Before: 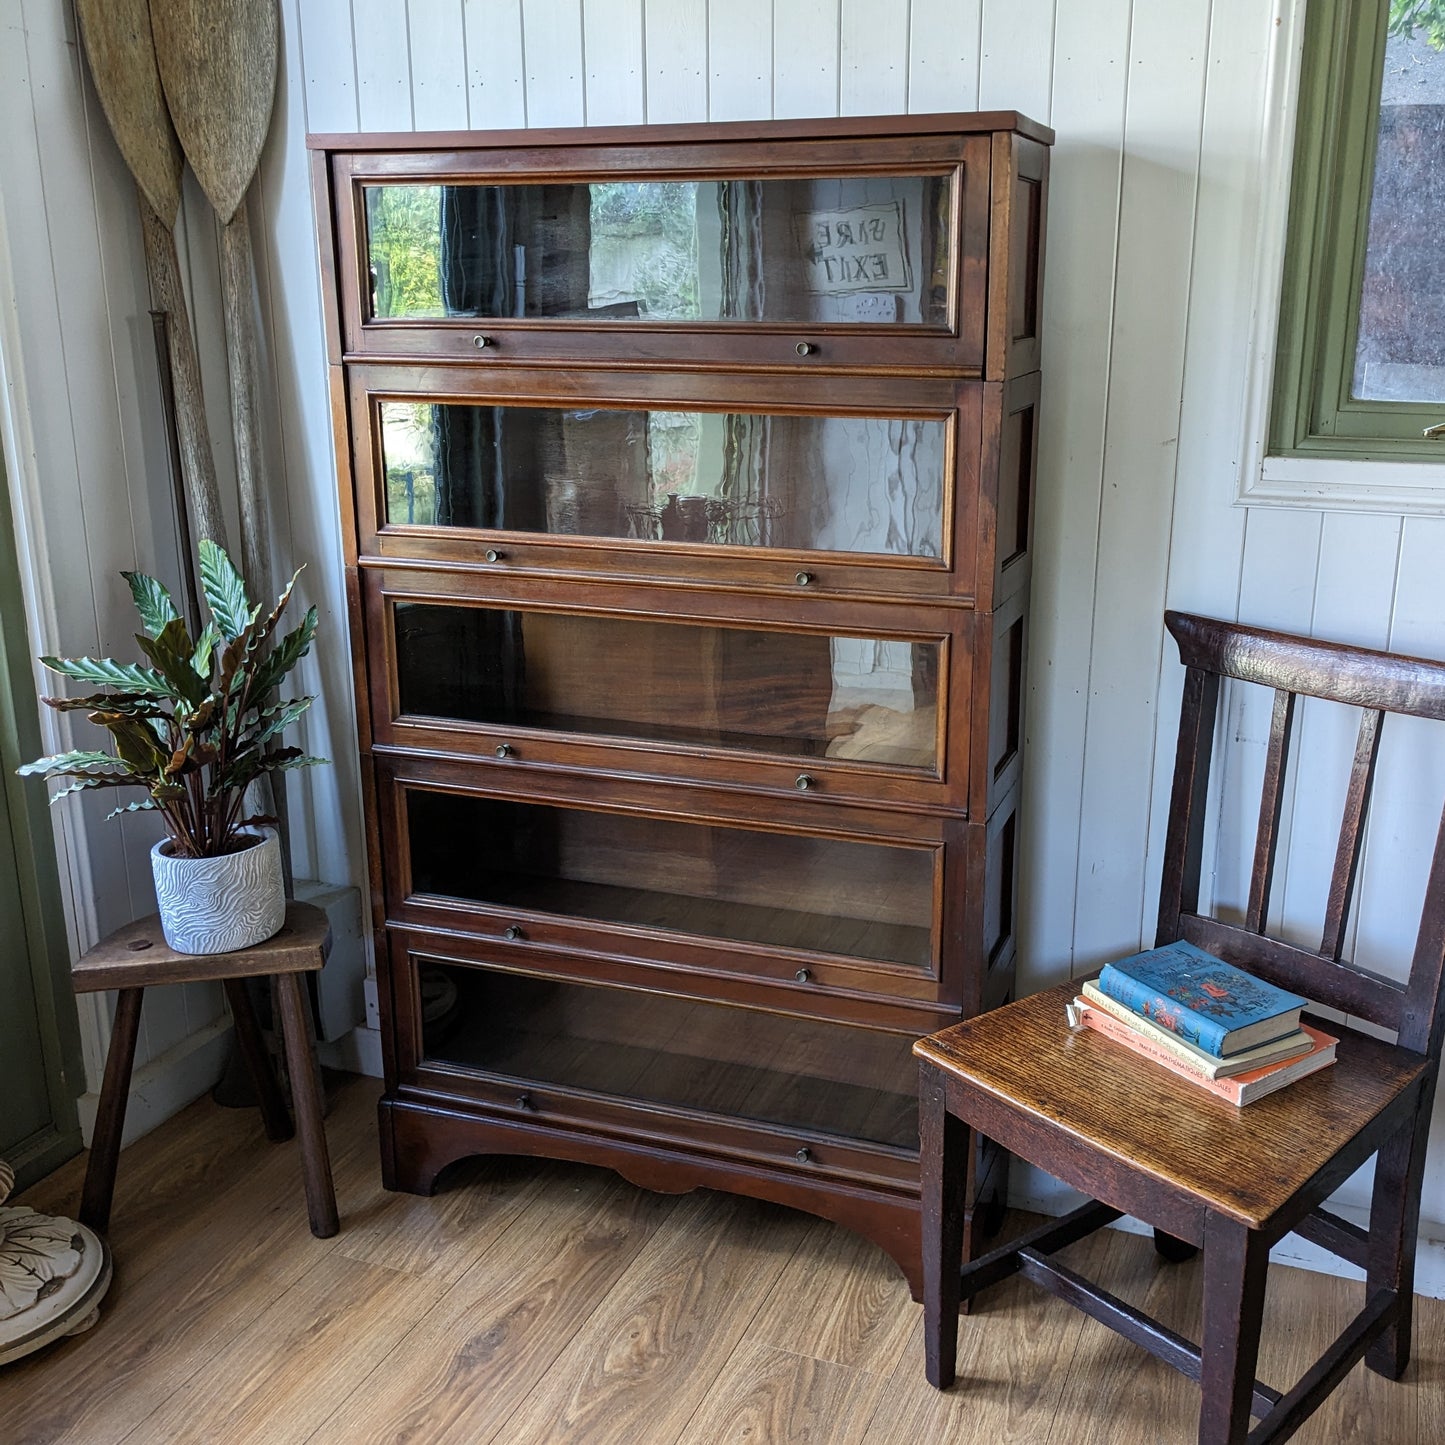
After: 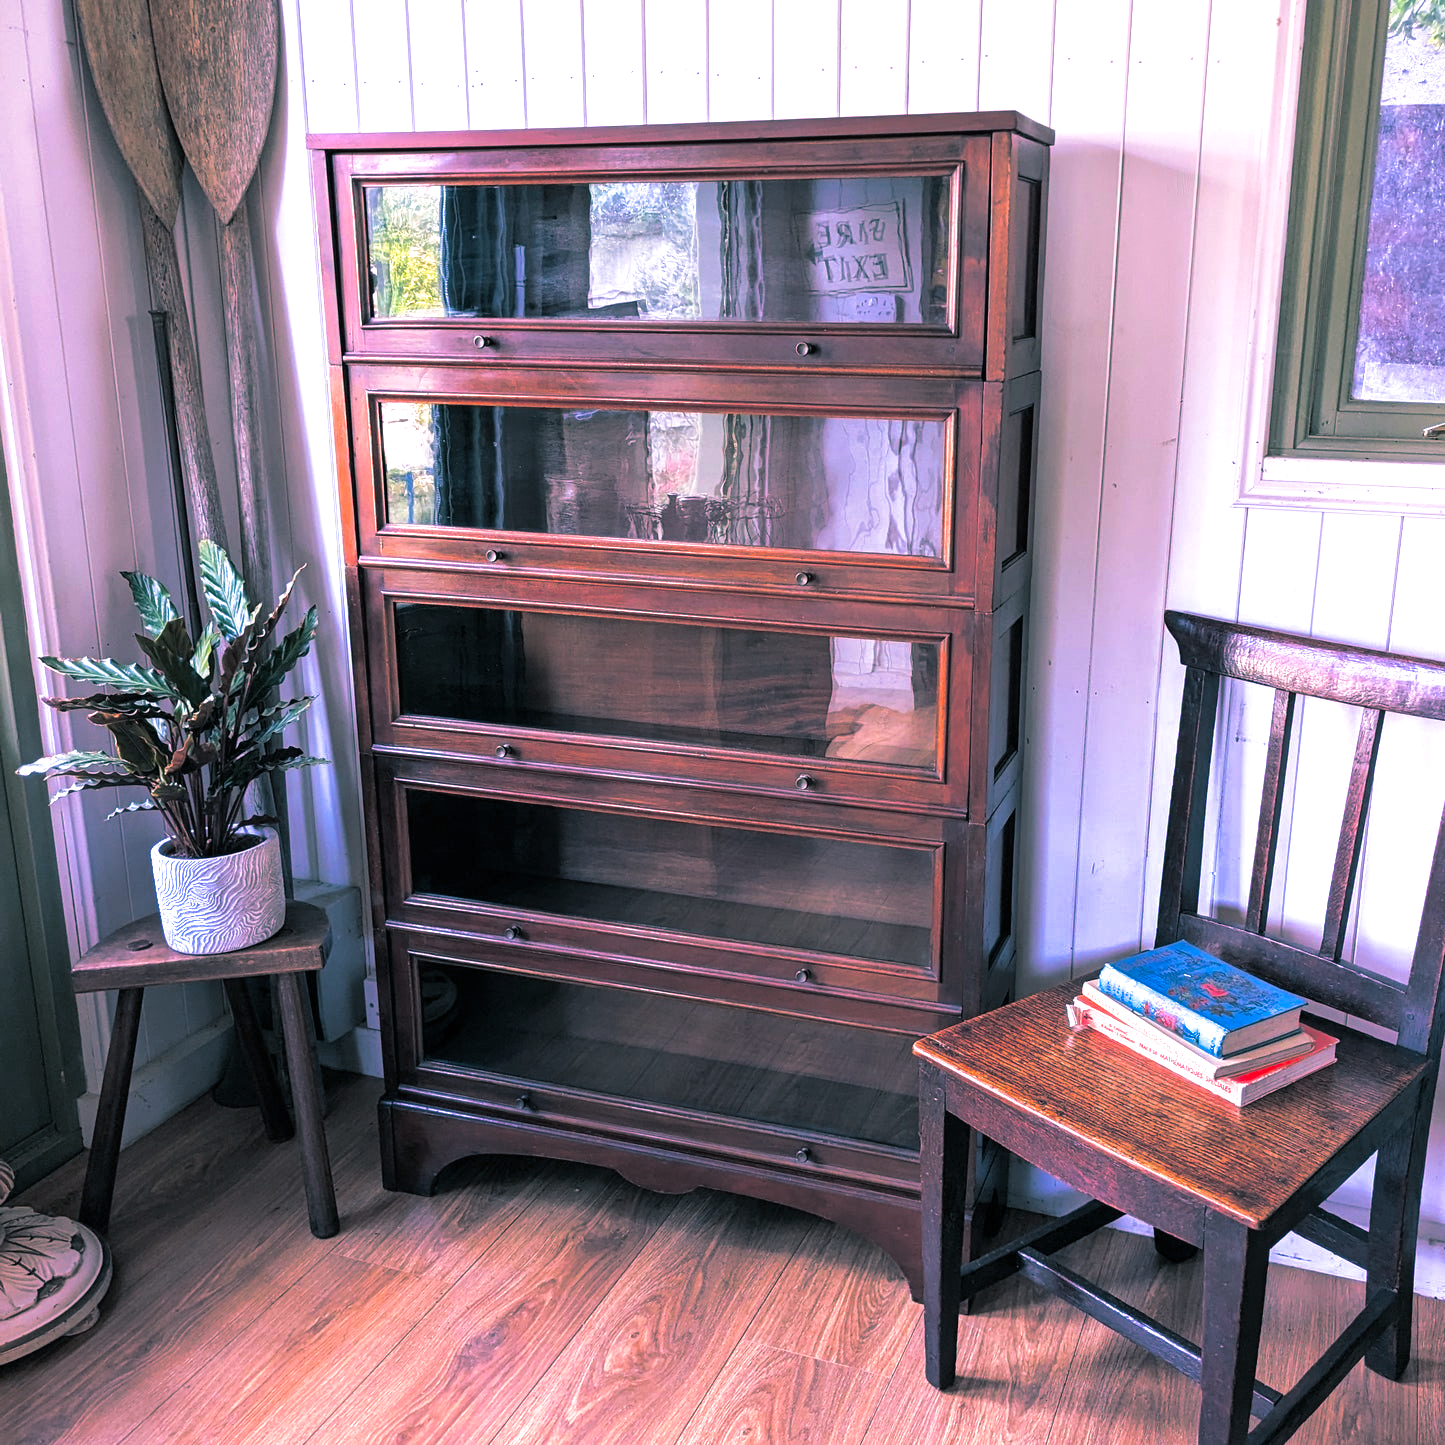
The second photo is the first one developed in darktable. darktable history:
split-toning: shadows › hue 205.2°, shadows › saturation 0.43, highlights › hue 54°, highlights › saturation 0.54
exposure: black level correction 0, exposure 0.5 EV, compensate highlight preservation false
color correction: highlights a* 19.5, highlights b* -11.53, saturation 1.69
